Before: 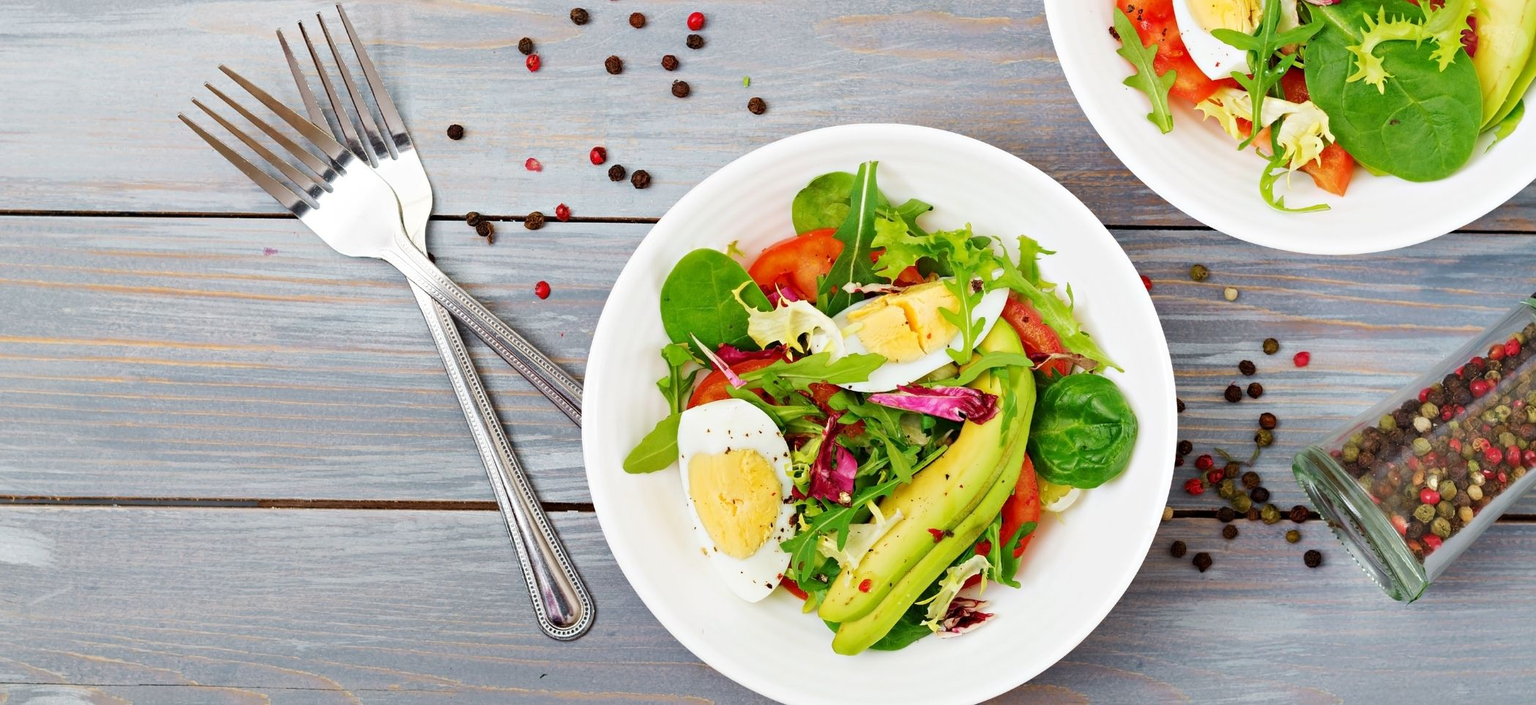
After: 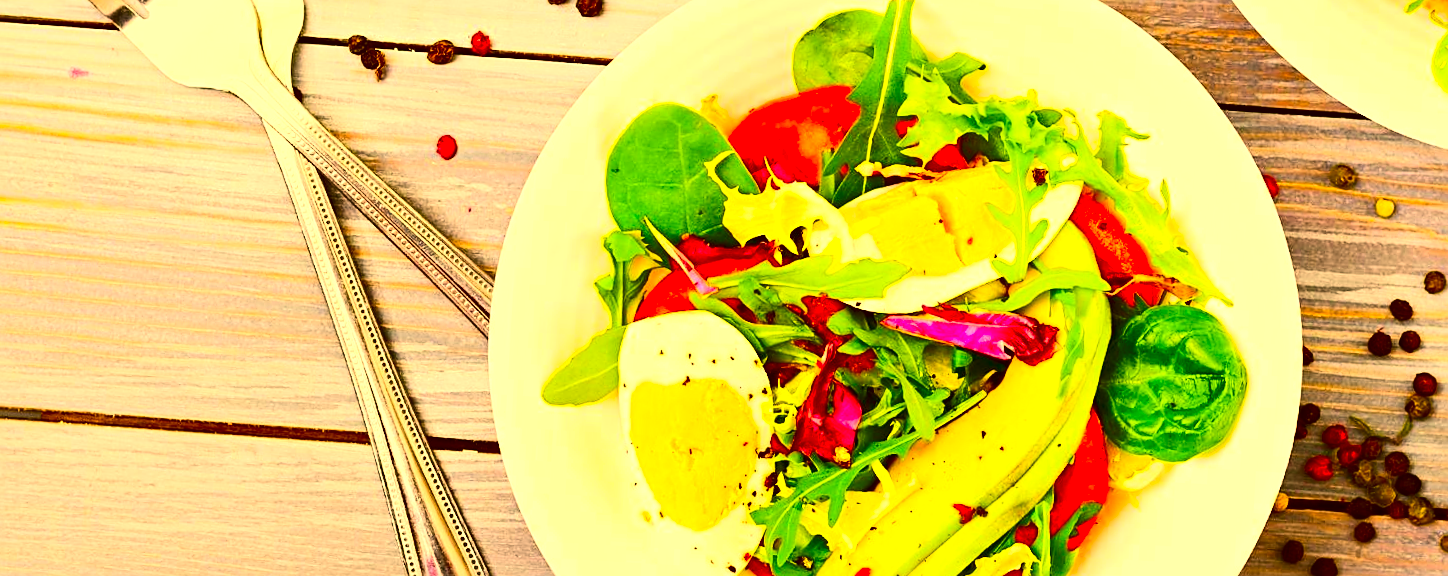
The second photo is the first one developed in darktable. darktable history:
exposure: exposure 0.636 EV, compensate highlight preservation false
tone equalizer: on, module defaults
sharpen: on, module defaults
crop and rotate: angle -3.37°, left 9.79%, top 20.73%, right 12.42%, bottom 11.82%
color correction: highlights a* 10.44, highlights b* 30.04, shadows a* 2.73, shadows b* 17.51, saturation 1.72
contrast brightness saturation: contrast 0.28
